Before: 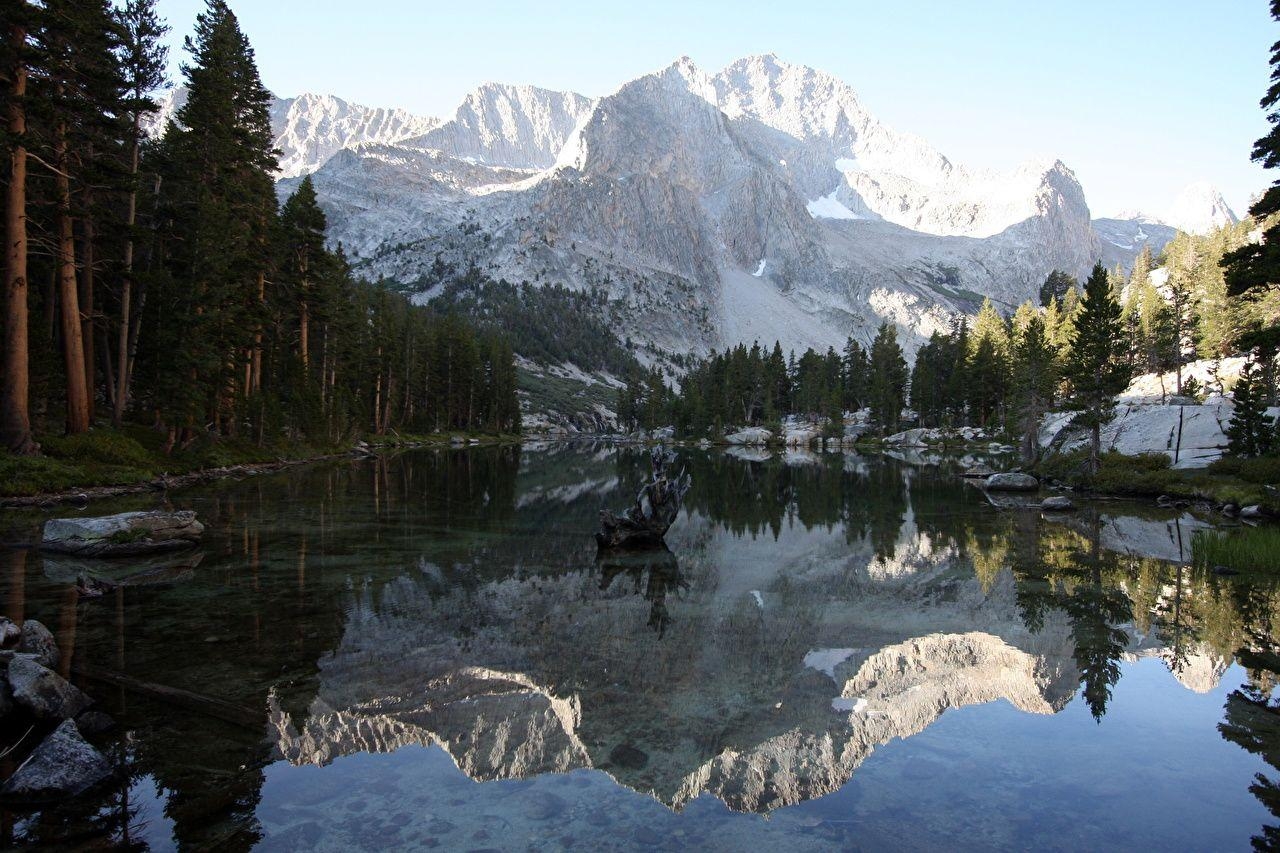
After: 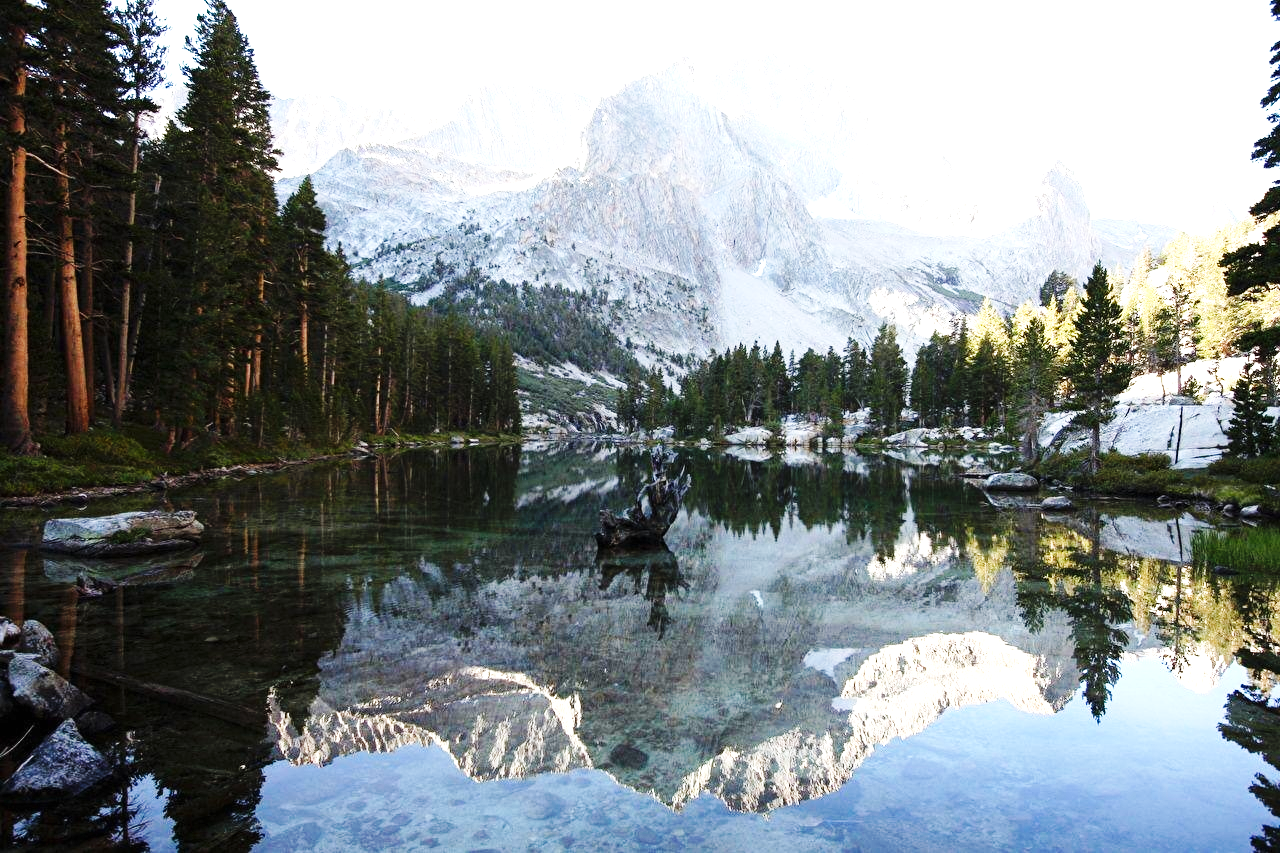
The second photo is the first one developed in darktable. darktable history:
base curve: curves: ch0 [(0, 0) (0.032, 0.025) (0.121, 0.166) (0.206, 0.329) (0.605, 0.79) (1, 1)], preserve colors none
exposure: black level correction 0, exposure 1.01 EV, compensate highlight preservation false
